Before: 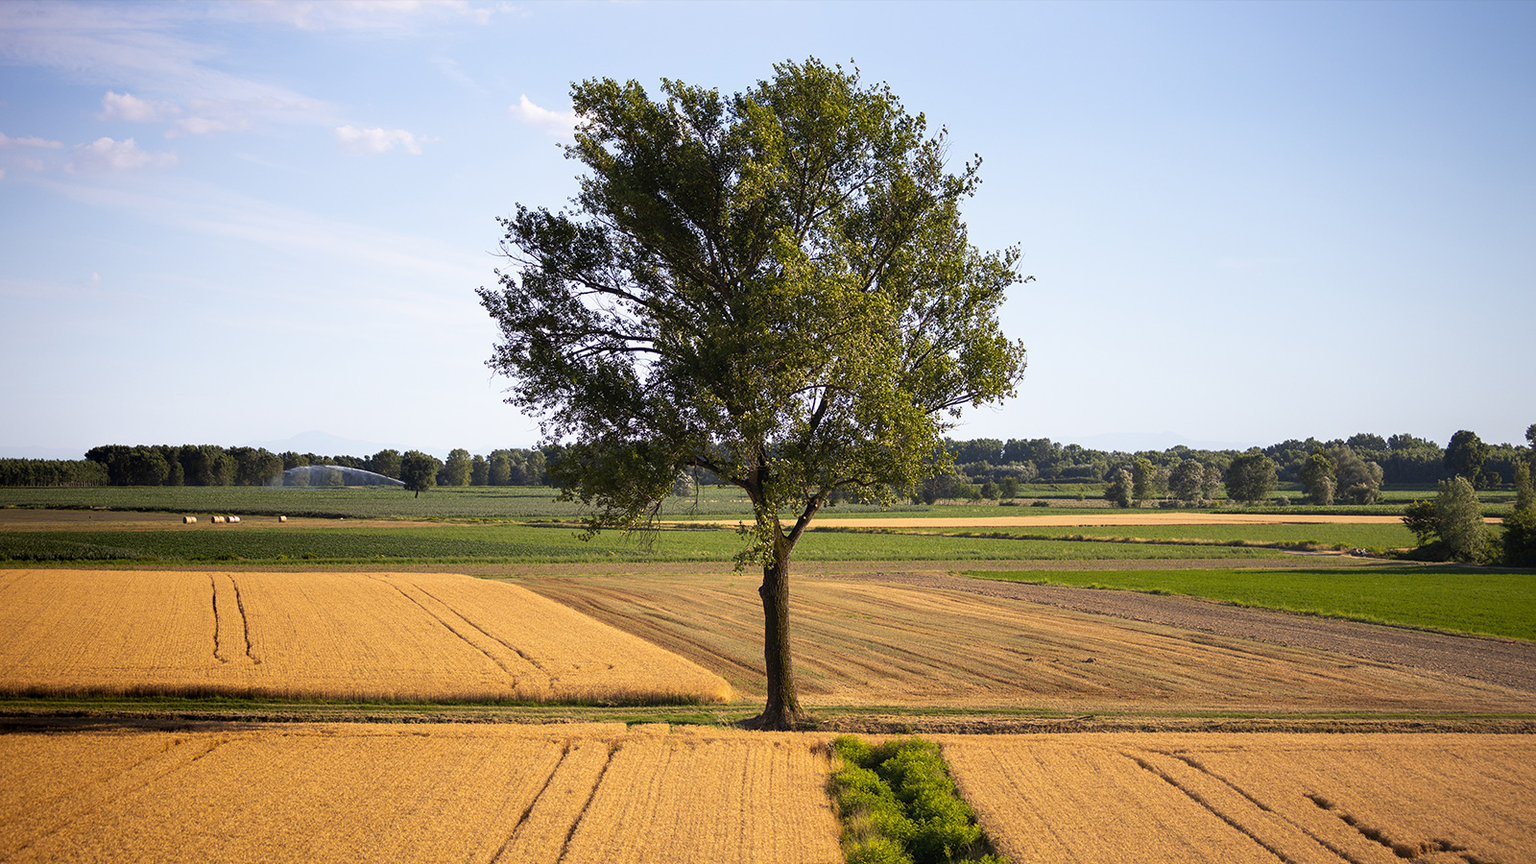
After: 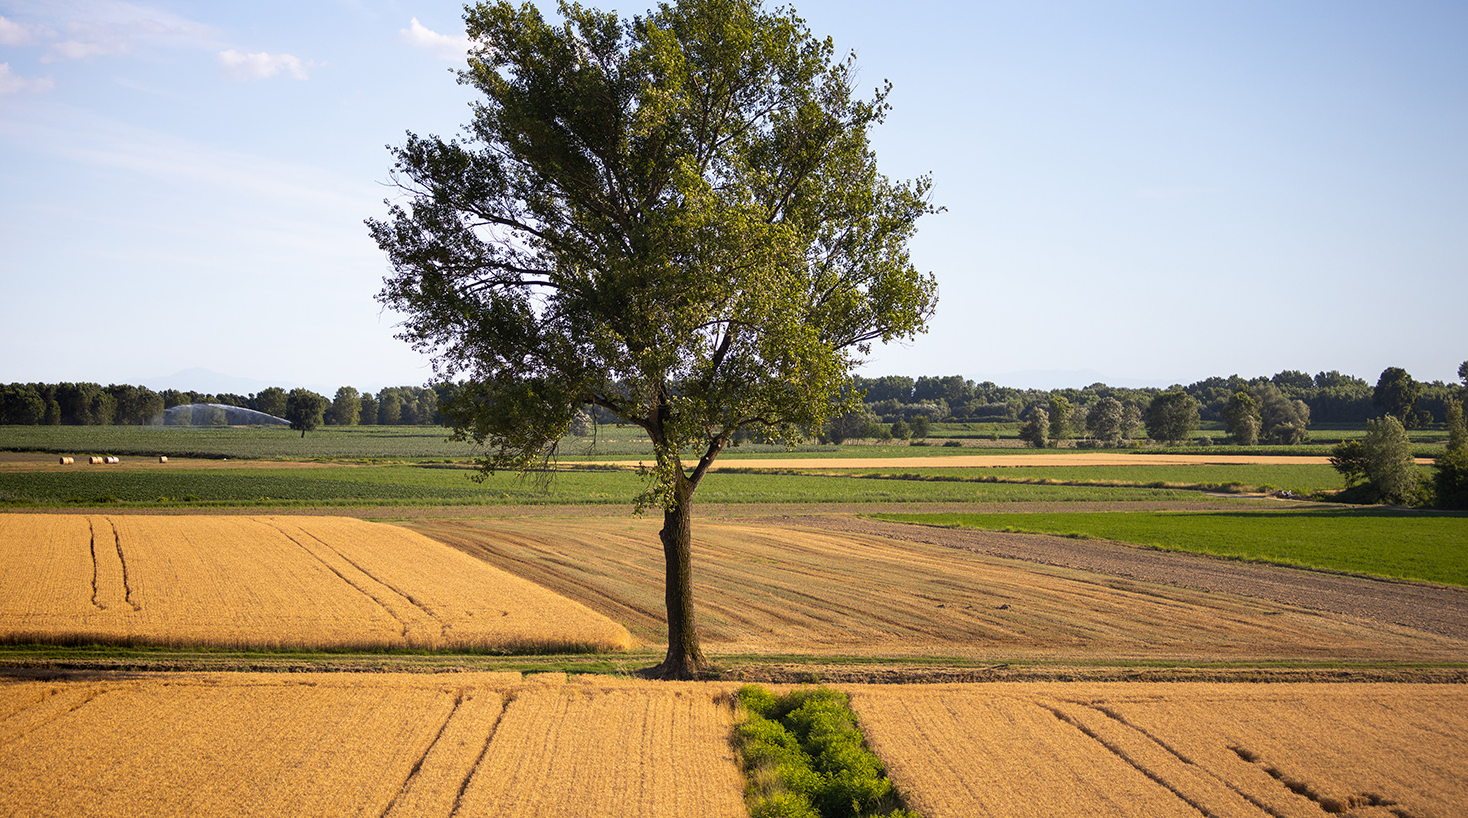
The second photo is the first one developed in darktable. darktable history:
crop and rotate: left 8.19%, top 9.025%
